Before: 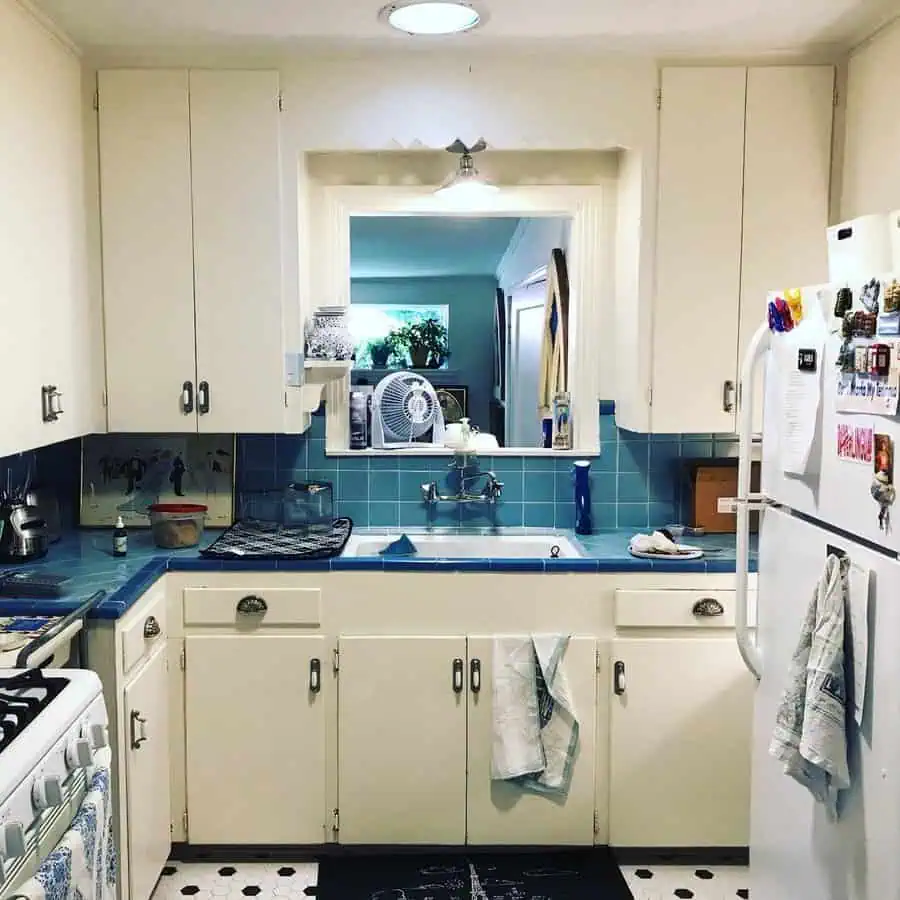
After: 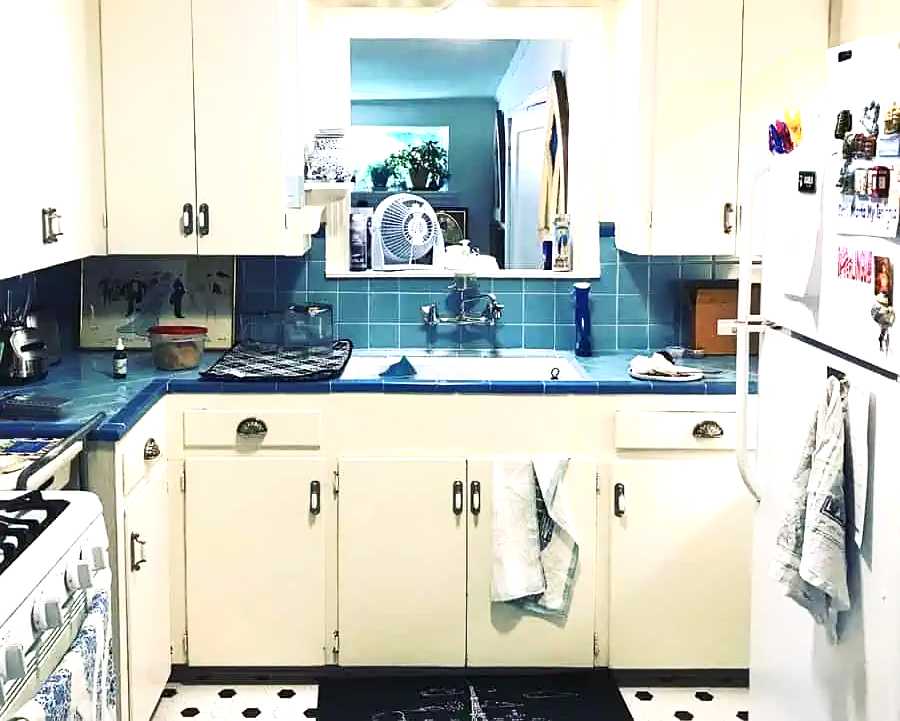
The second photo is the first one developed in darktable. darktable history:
exposure: black level correction 0, exposure 0.696 EV, compensate highlight preservation false
sharpen: amount 0.201
crop and rotate: top 19.841%
shadows and highlights: shadows -1.54, highlights 41.91
